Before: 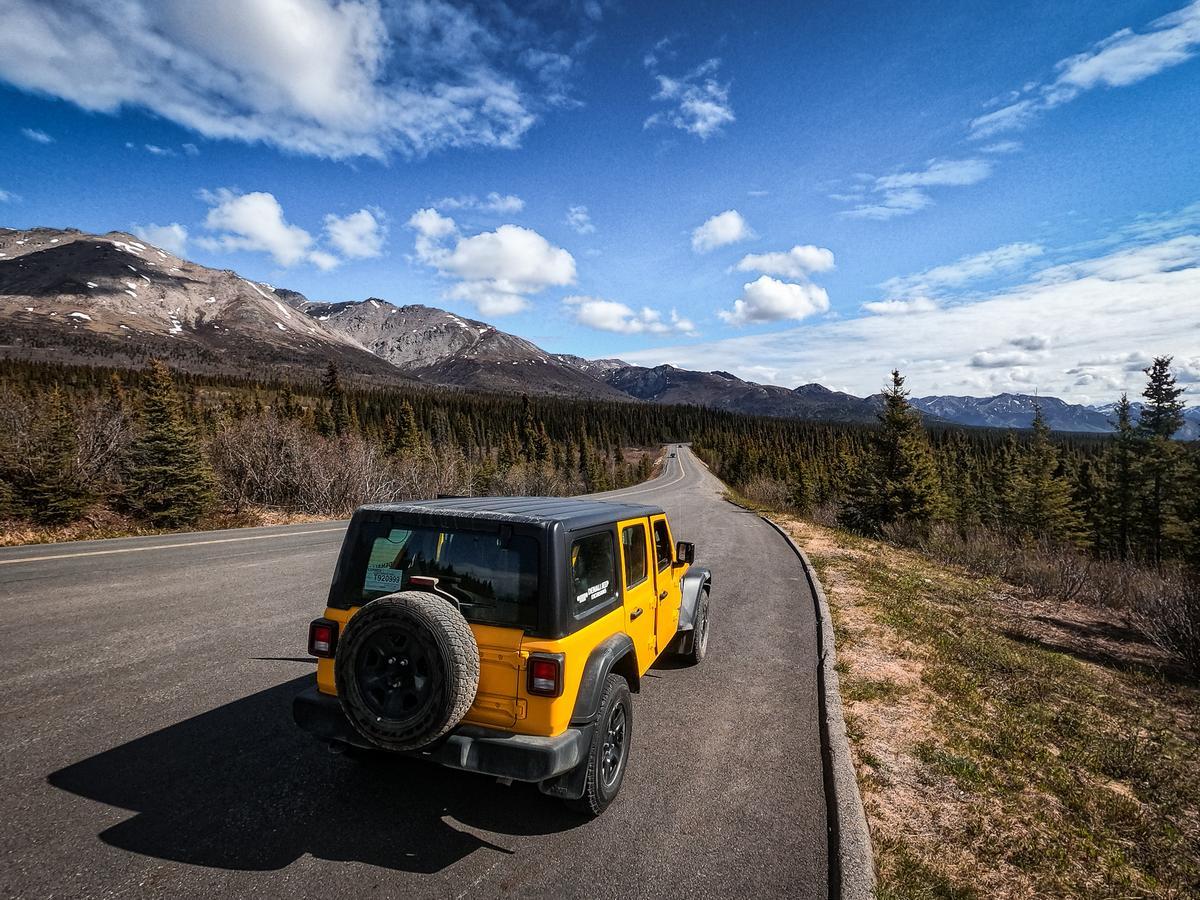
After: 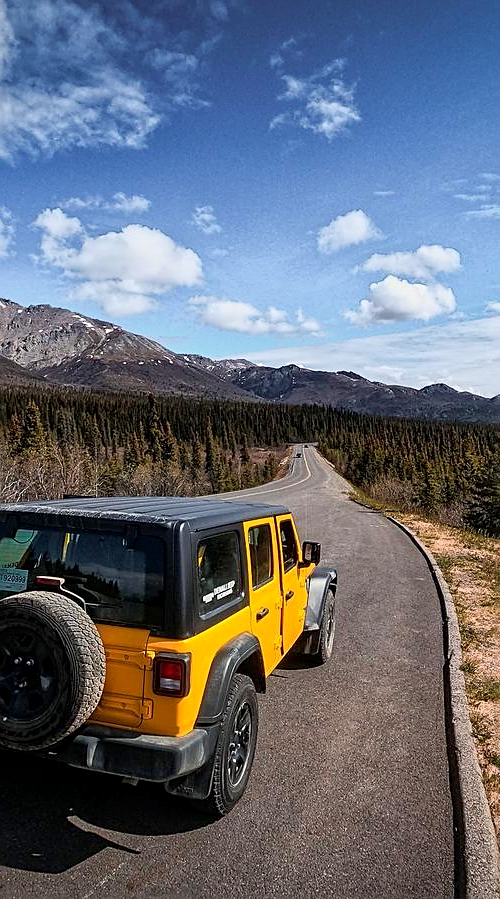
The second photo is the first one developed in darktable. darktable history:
sharpen: amount 0.478
tone curve: curves: ch0 [(0.013, 0) (0.061, 0.059) (0.239, 0.256) (0.502, 0.501) (0.683, 0.676) (0.761, 0.773) (0.858, 0.858) (0.987, 0.945)]; ch1 [(0, 0) (0.172, 0.123) (0.304, 0.267) (0.414, 0.395) (0.472, 0.473) (0.502, 0.502) (0.521, 0.528) (0.583, 0.595) (0.654, 0.673) (0.728, 0.761) (1, 1)]; ch2 [(0, 0) (0.411, 0.424) (0.485, 0.476) (0.502, 0.501) (0.553, 0.557) (0.57, 0.576) (1, 1)], color space Lab, independent channels, preserve colors none
crop: left 31.229%, right 27.105%
